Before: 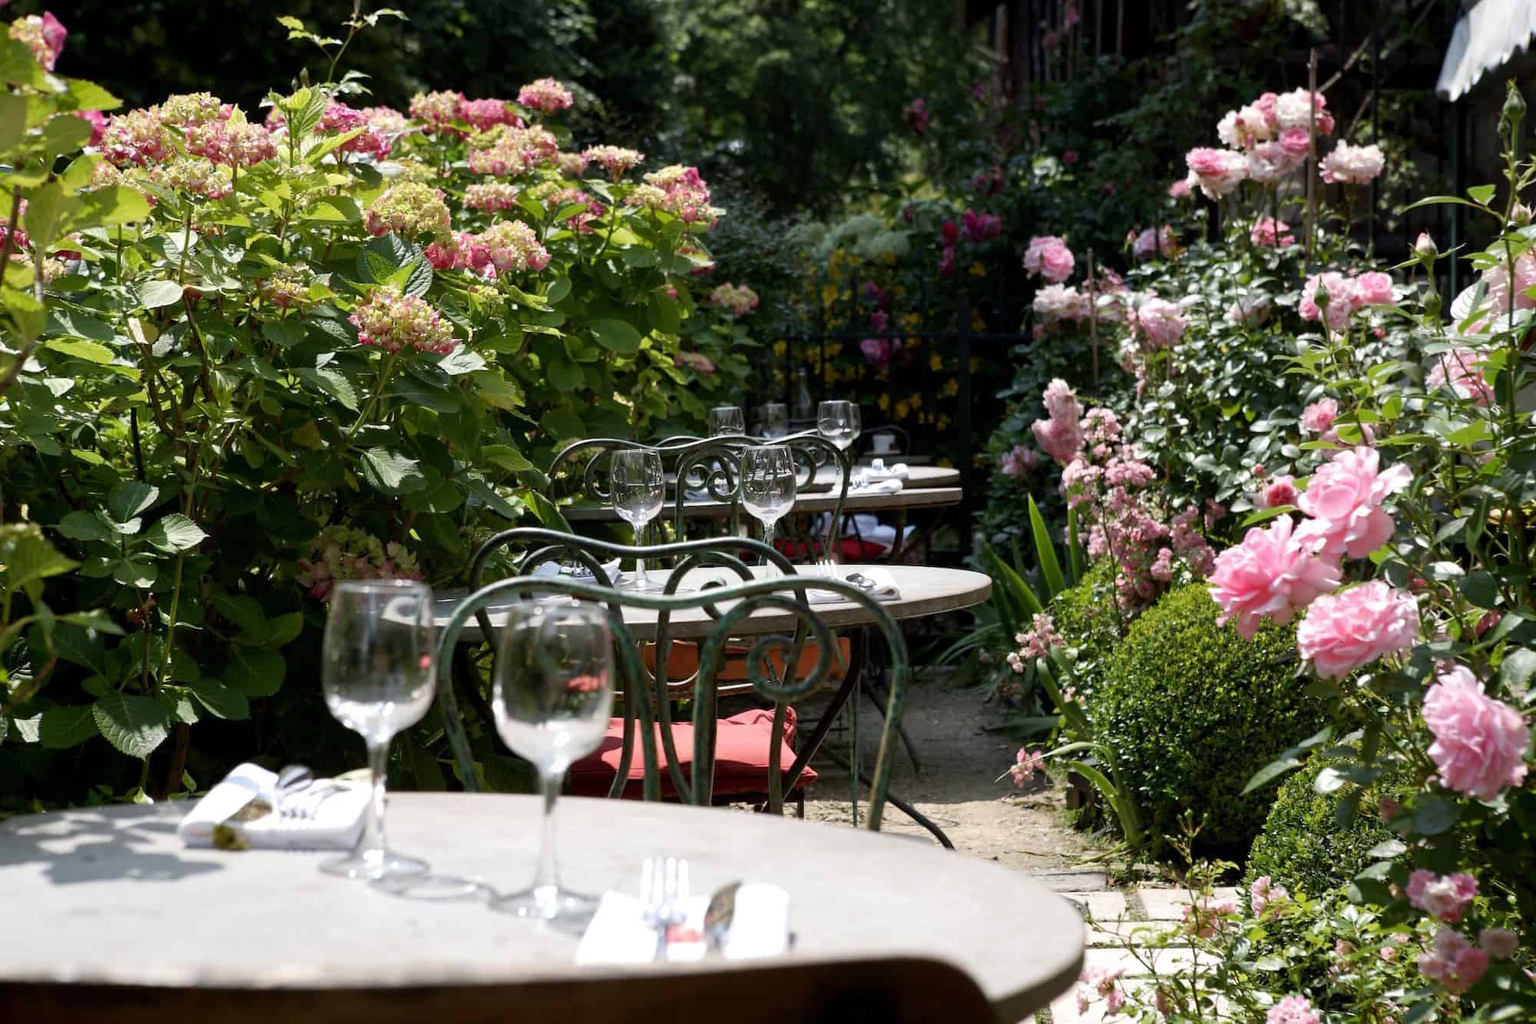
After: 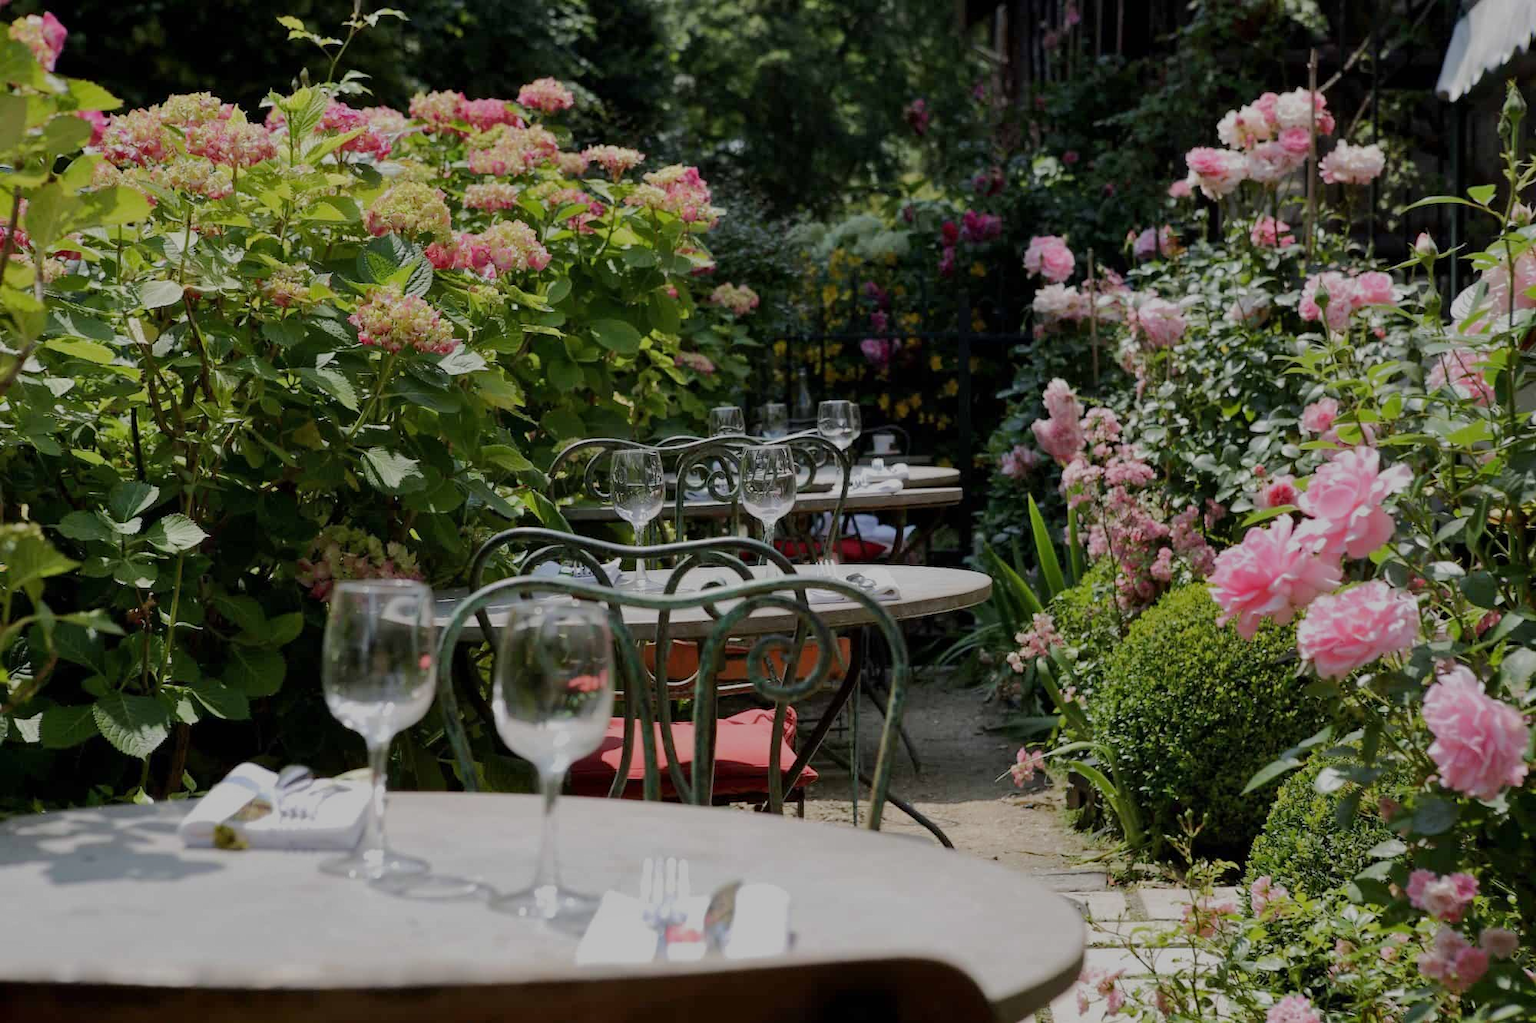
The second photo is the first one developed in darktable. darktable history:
tone equalizer: -8 EV -0.004 EV, -7 EV 0.042 EV, -6 EV -0.008 EV, -5 EV 0.004 EV, -4 EV -0.035 EV, -3 EV -0.229 EV, -2 EV -0.689 EV, -1 EV -0.968 EV, +0 EV -0.939 EV, edges refinement/feathering 500, mask exposure compensation -1.57 EV, preserve details no
shadows and highlights: shadows 20.78, highlights -82.4, soften with gaussian
